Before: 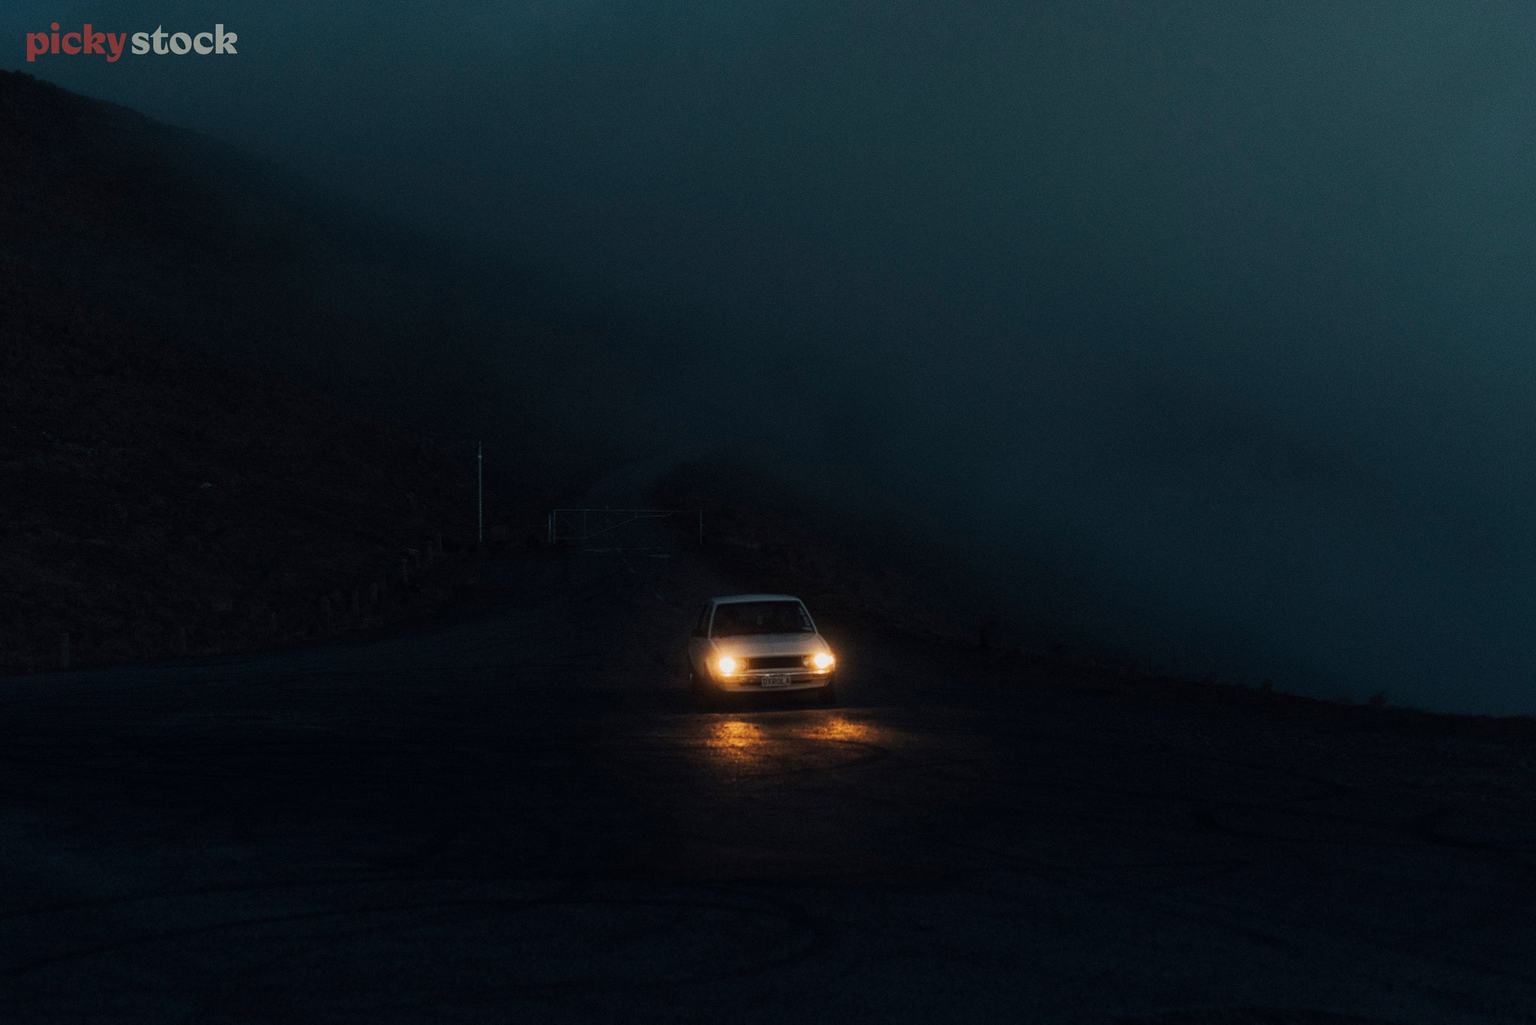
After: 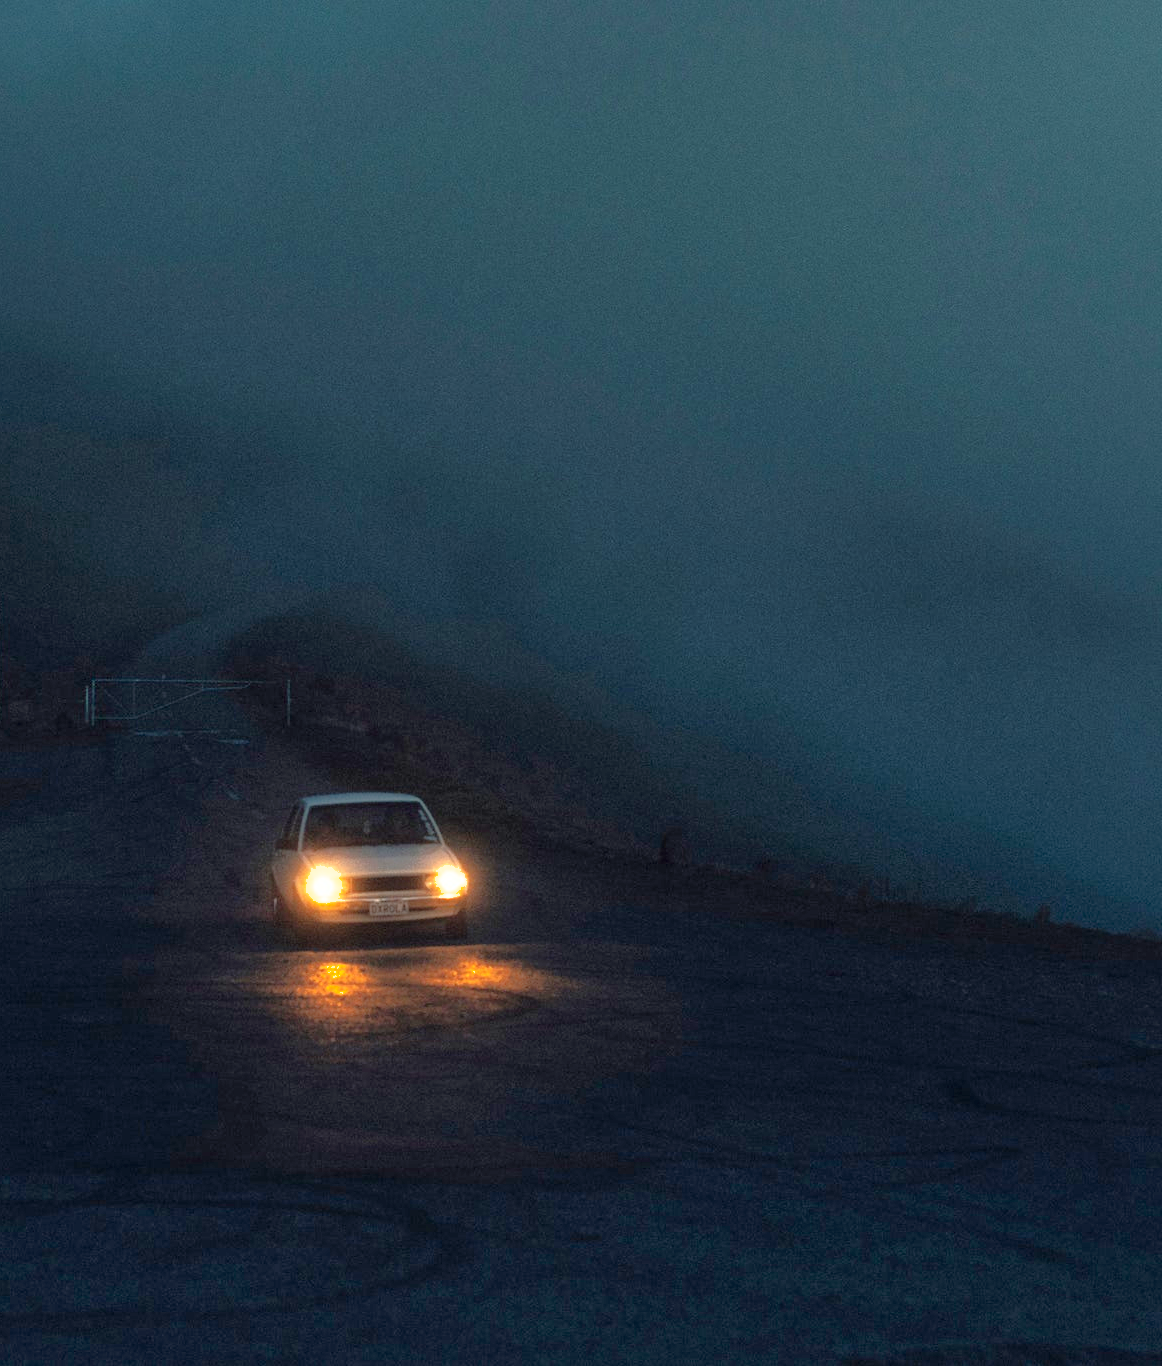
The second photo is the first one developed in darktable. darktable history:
shadows and highlights: highlights color adjustment 42.59%
exposure: black level correction 0, exposure 1.199 EV, compensate highlight preservation false
crop: left 31.555%, top 0.018%, right 11.667%
